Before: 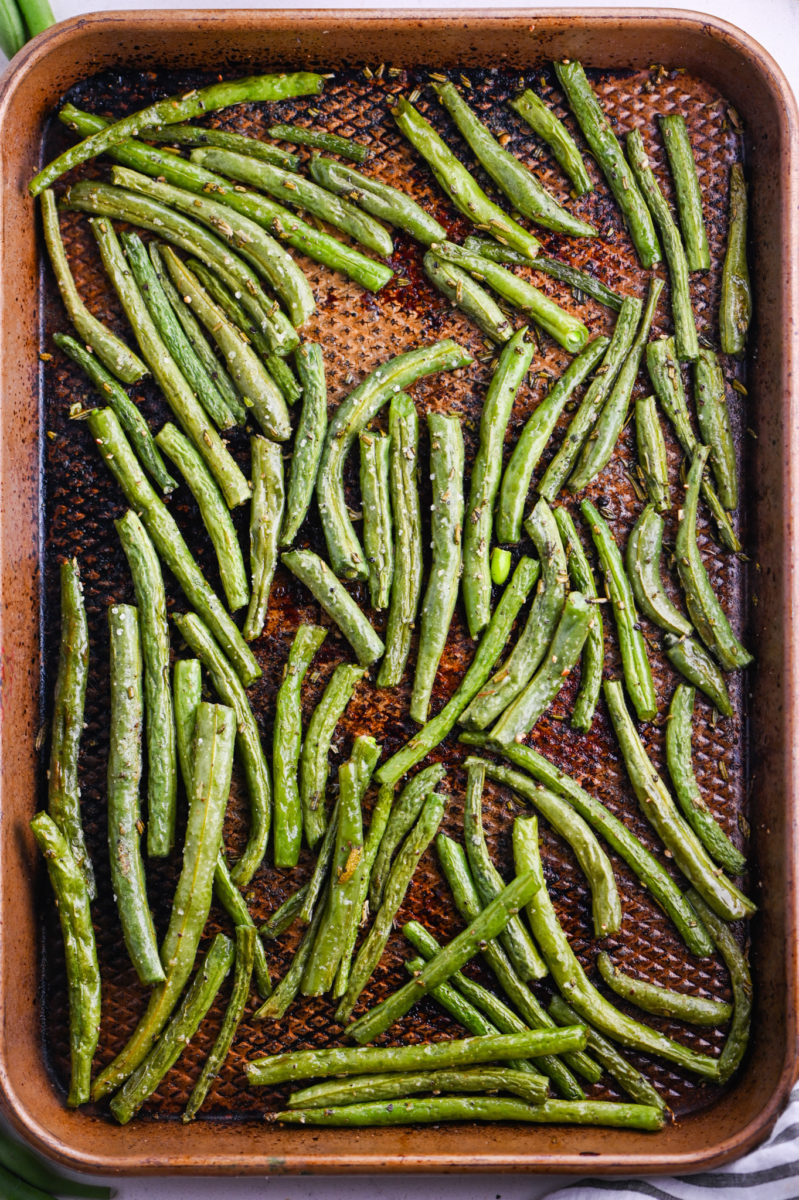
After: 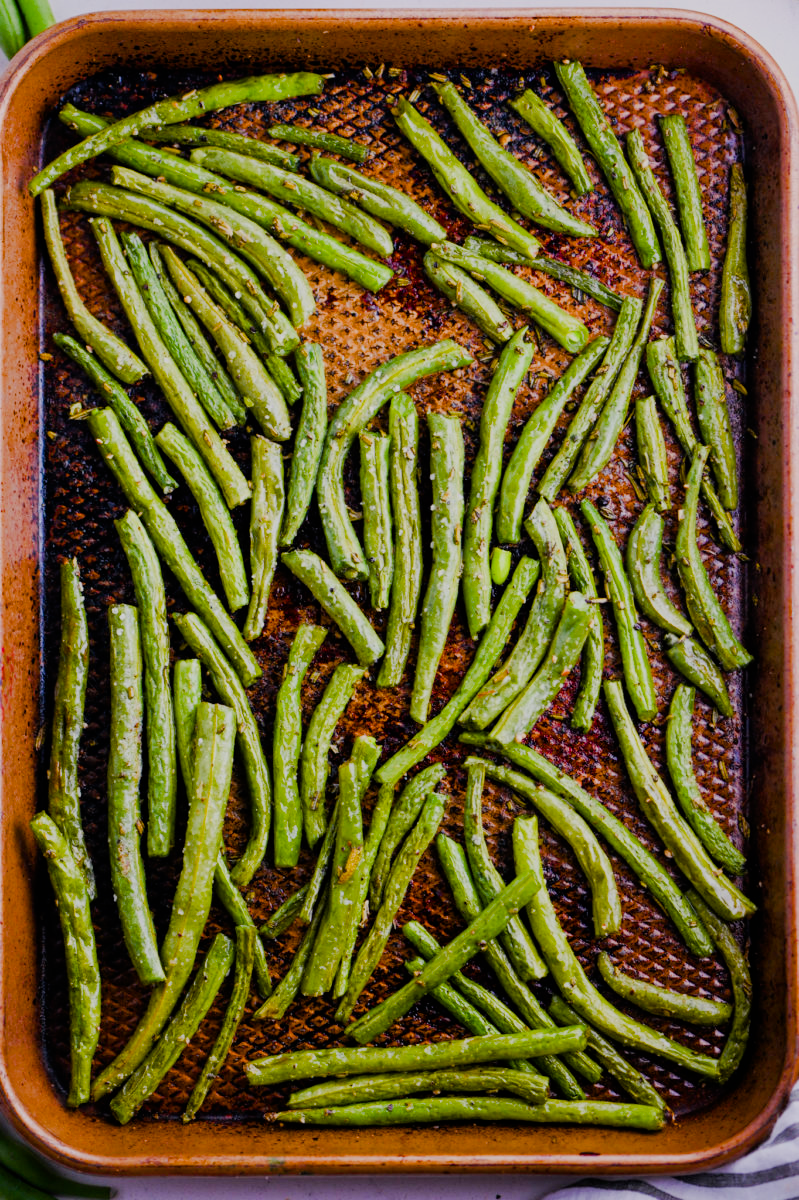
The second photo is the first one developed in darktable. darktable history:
filmic rgb: black relative exposure -7.65 EV, white relative exposure 4.56 EV, hardness 3.61
color balance rgb: linear chroma grading › global chroma 19.974%, perceptual saturation grading › global saturation 0.878%, perceptual saturation grading › highlights -18.081%, perceptual saturation grading › mid-tones 33.819%, perceptual saturation grading › shadows 50.333%, global vibrance 9.477%
